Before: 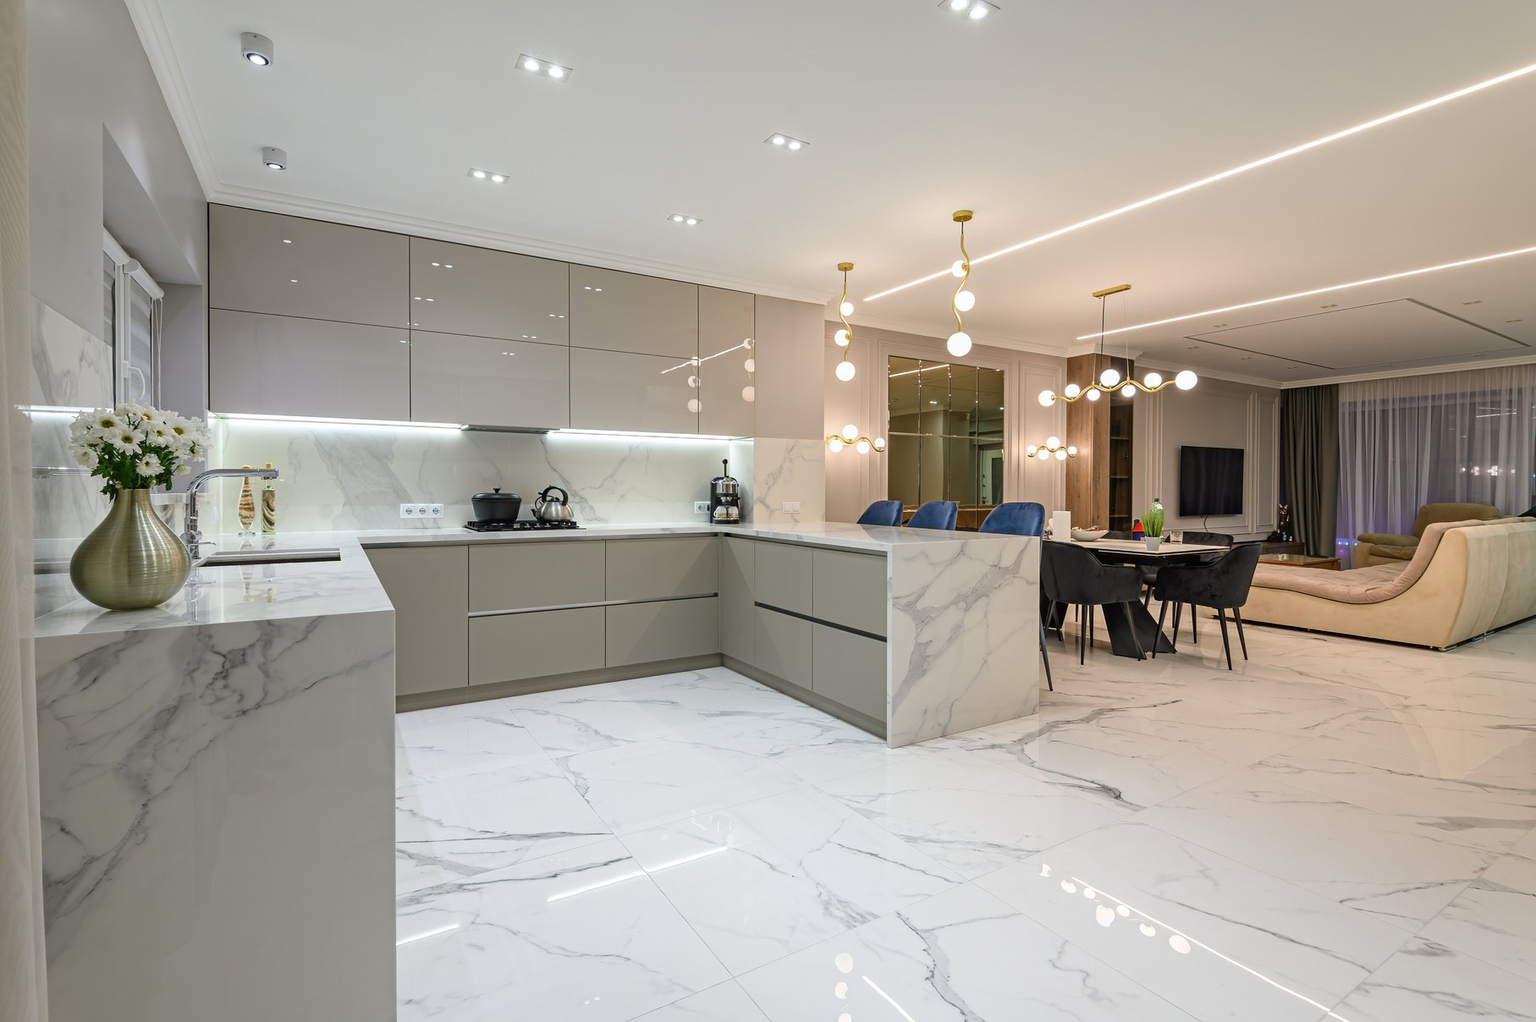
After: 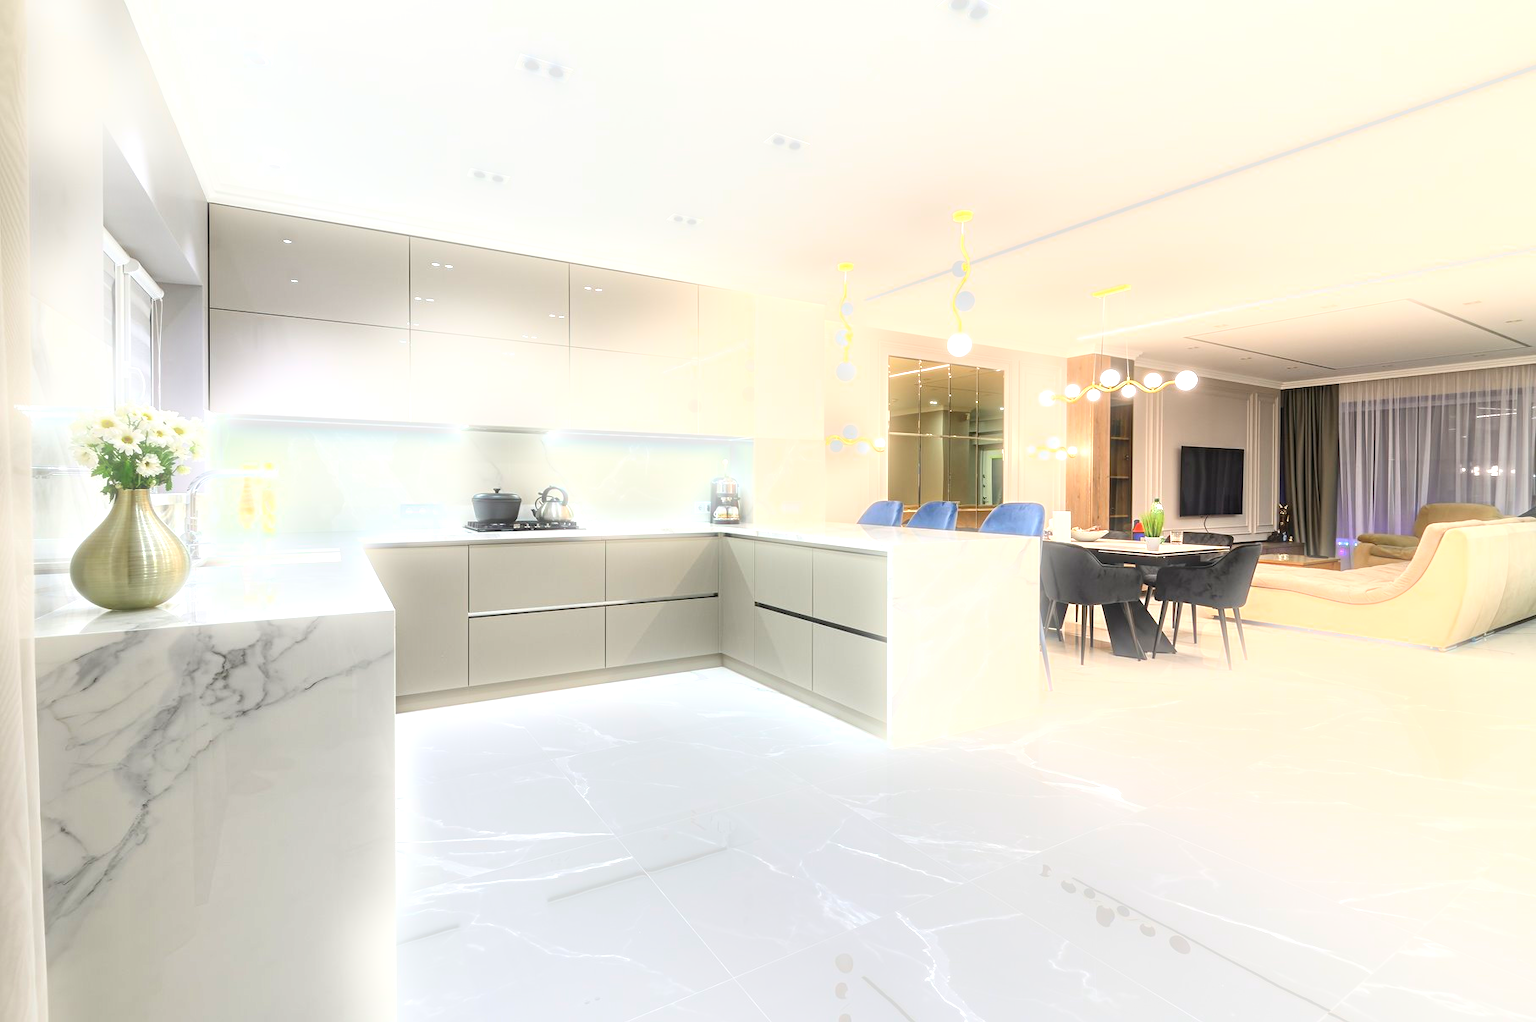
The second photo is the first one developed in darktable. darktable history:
bloom: size 5%, threshold 95%, strength 15%
exposure: exposure 1.223 EV, compensate highlight preservation false
